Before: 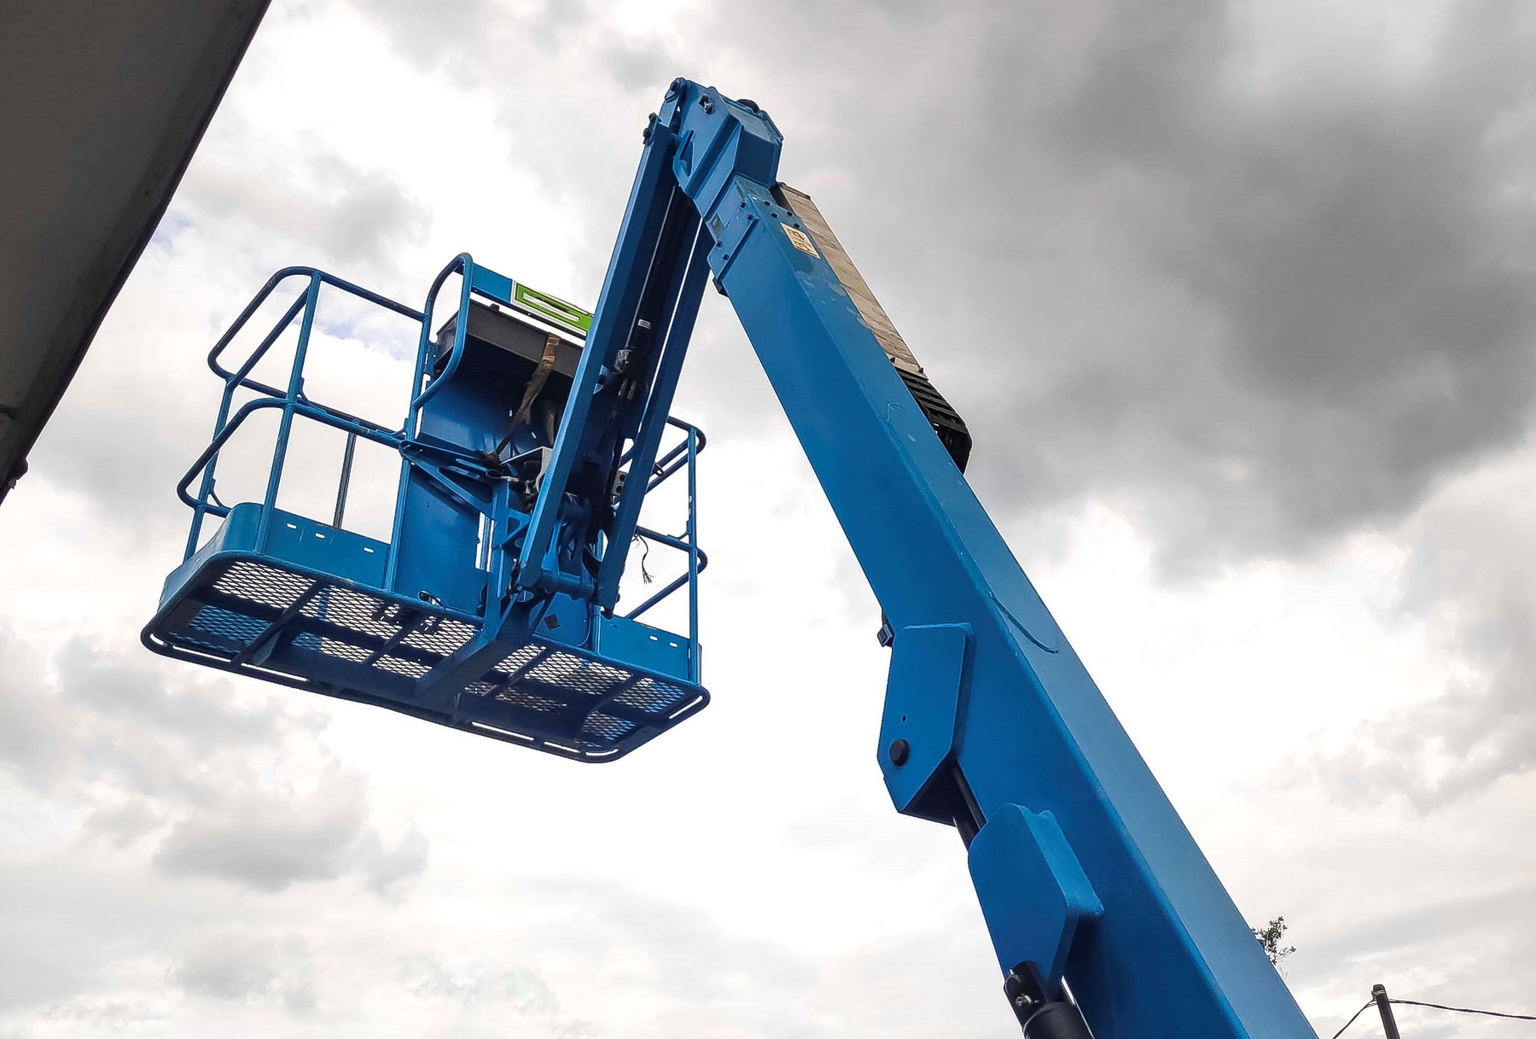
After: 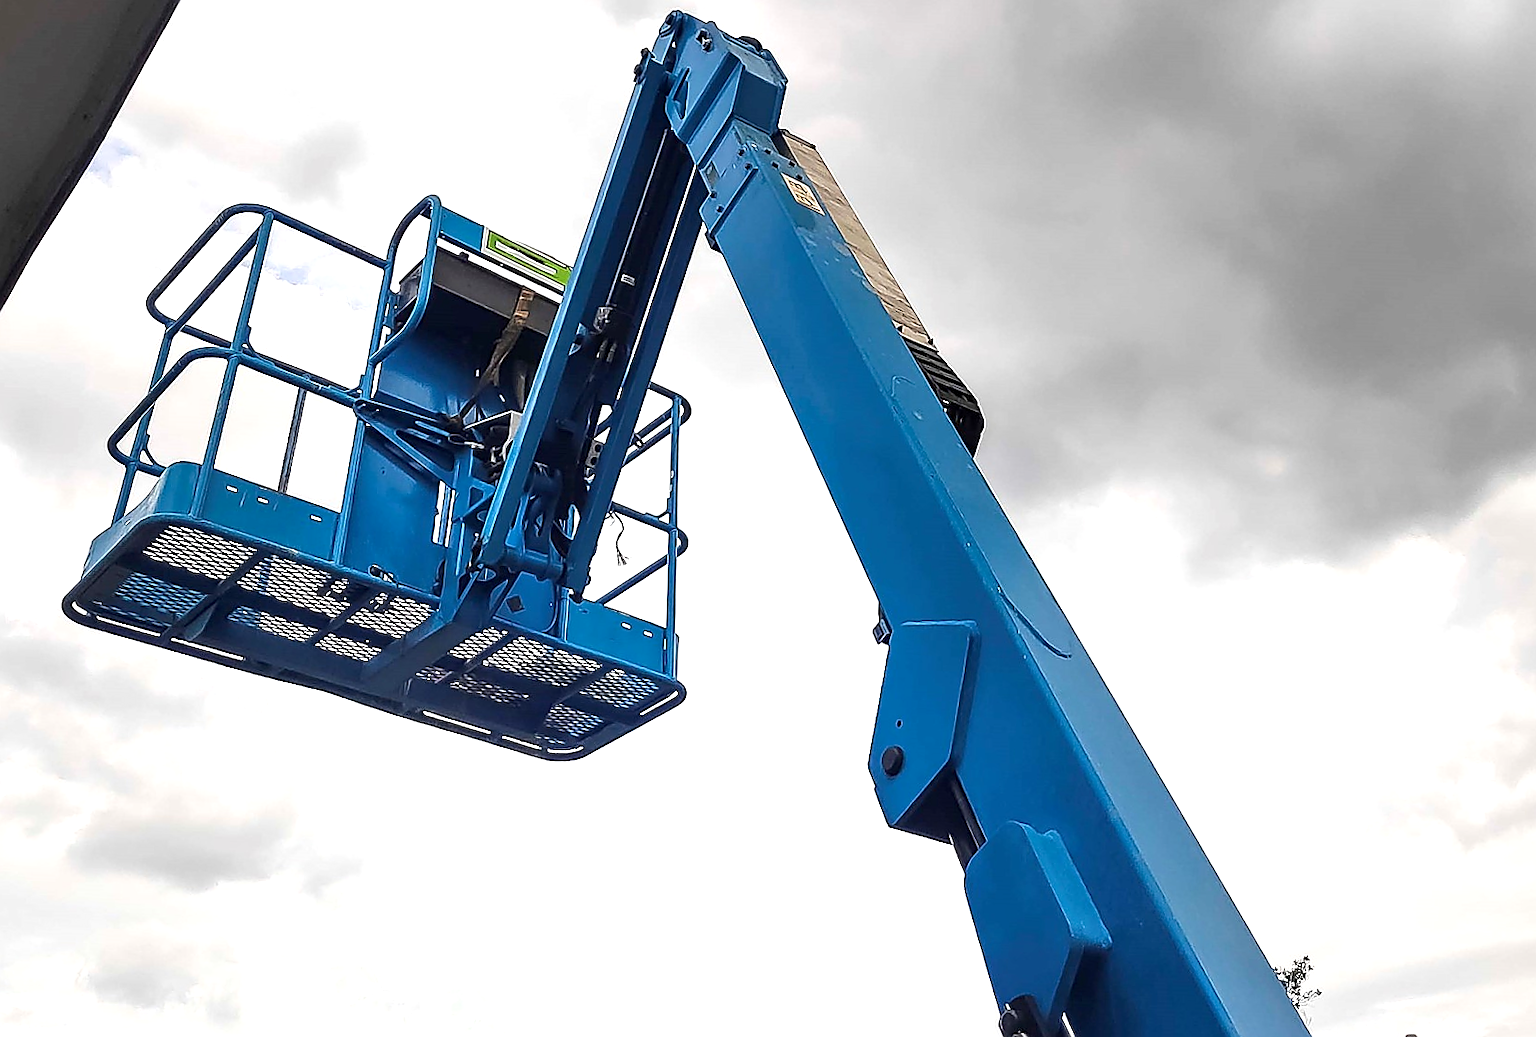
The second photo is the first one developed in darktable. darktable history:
tone equalizer: on, module defaults
exposure: black level correction 0.001, exposure 0.3 EV, compensate highlight preservation false
crop and rotate: angle -1.96°, left 3.097%, top 4.154%, right 1.586%, bottom 0.529%
sharpen: radius 1.4, amount 1.25, threshold 0.7
